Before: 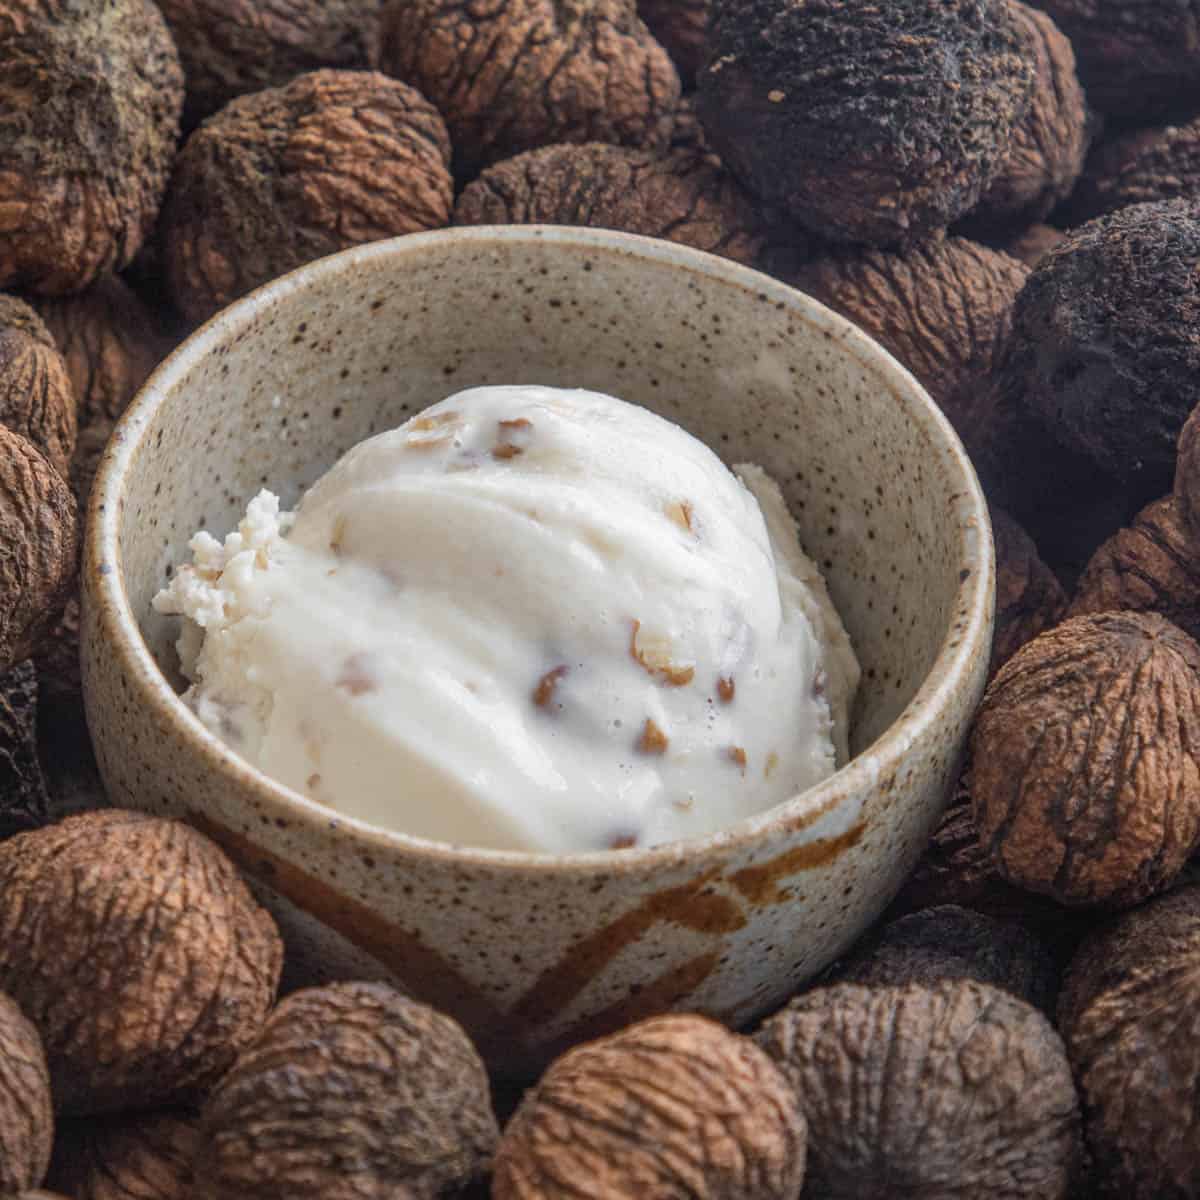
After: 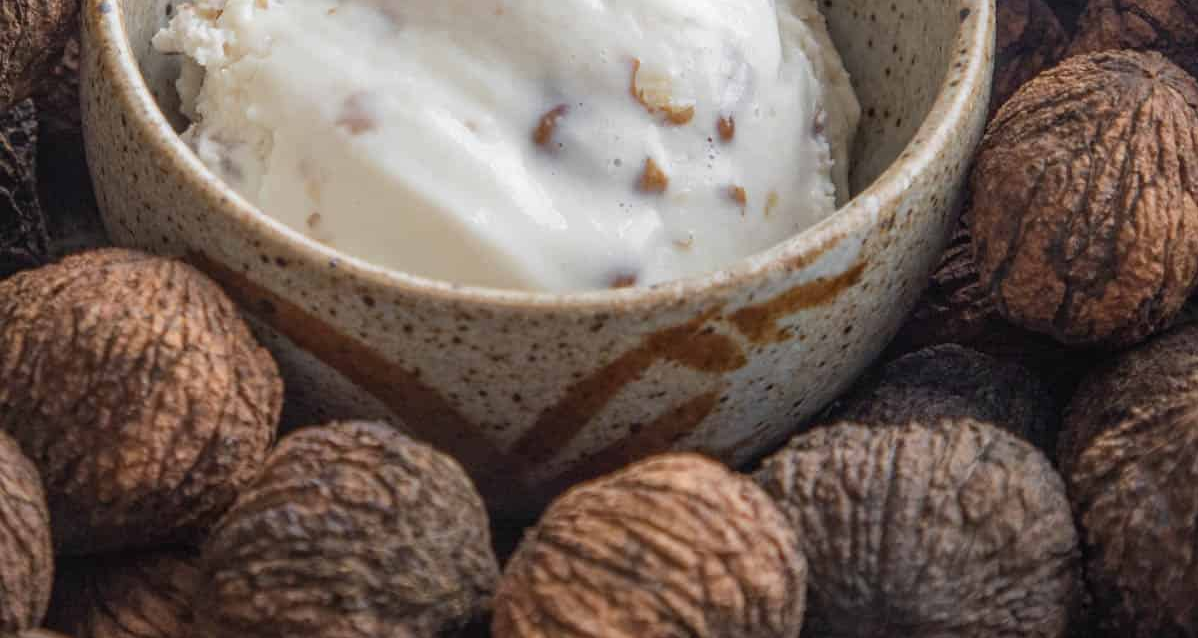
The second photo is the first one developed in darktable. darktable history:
crop and rotate: top 46.783%, right 0.1%
